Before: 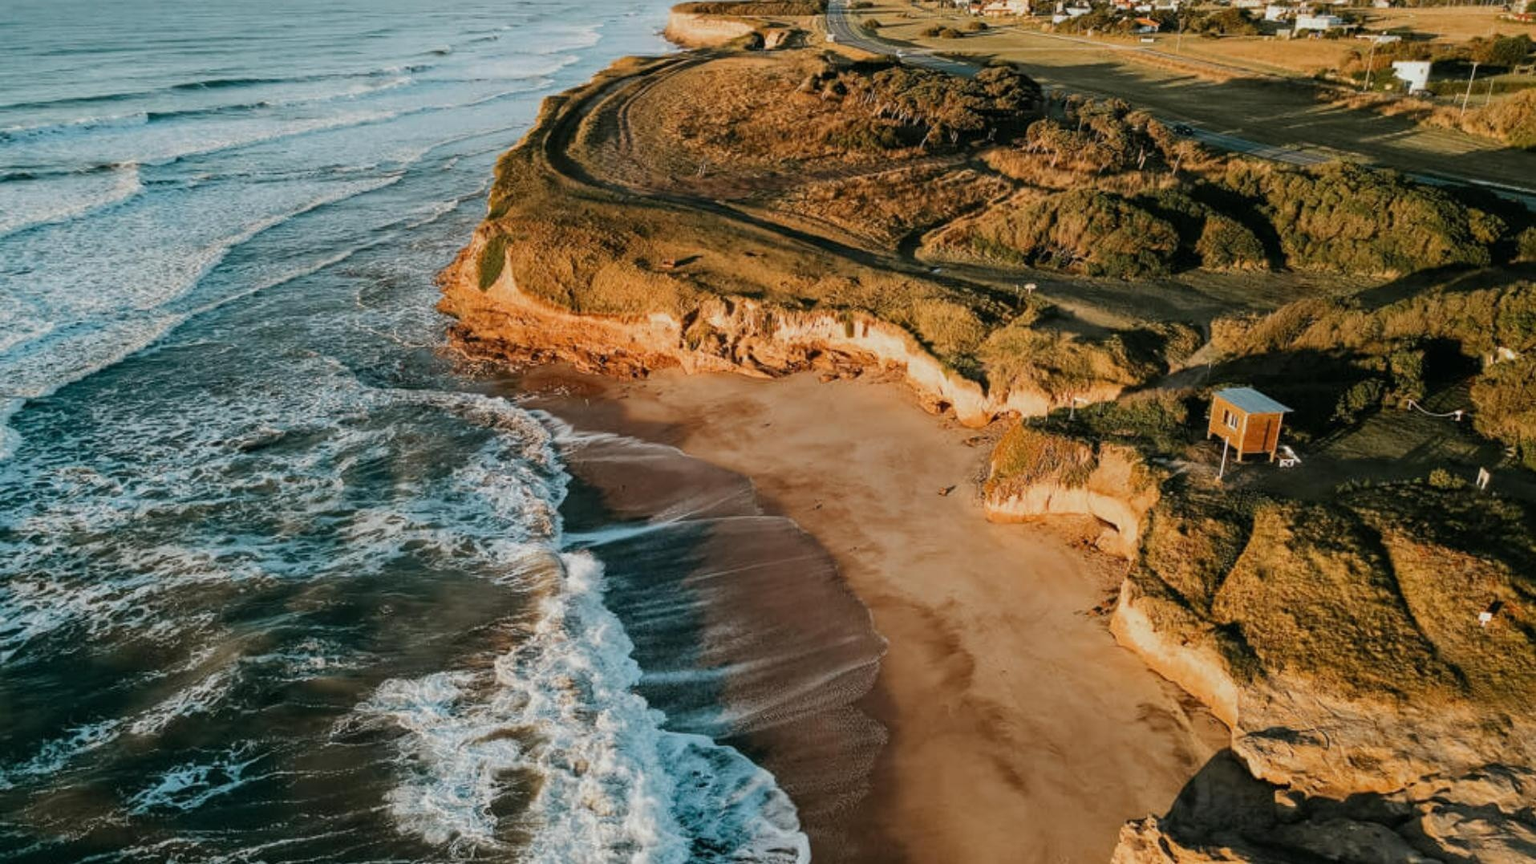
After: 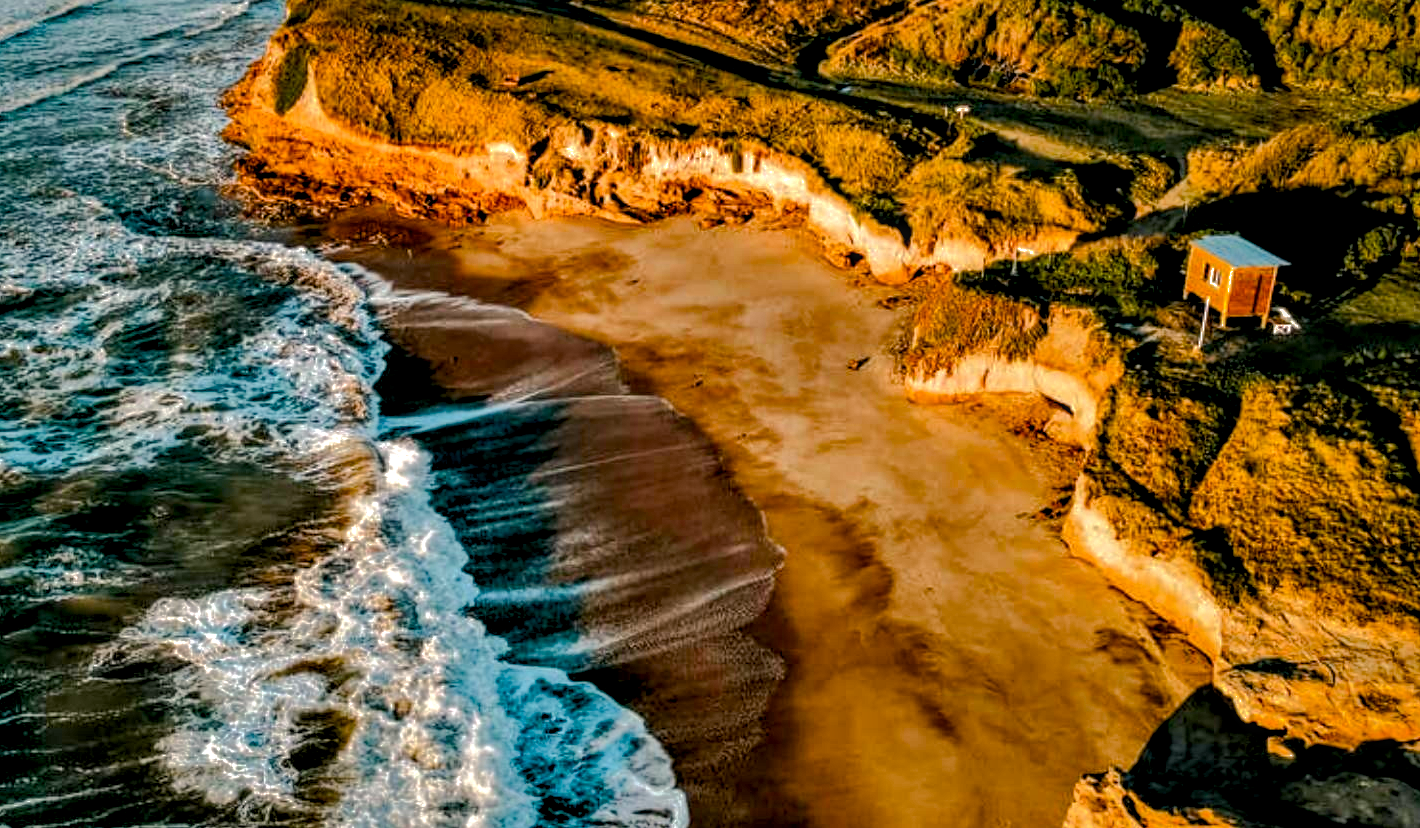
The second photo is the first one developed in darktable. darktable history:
shadows and highlights: shadows 24.75, highlights -70.89
crop: left 16.824%, top 23.05%, right 9.017%
contrast equalizer: octaves 7, y [[0.6 ×6], [0.55 ×6], [0 ×6], [0 ×6], [0 ×6]]
local contrast: highlights 63%, detail 143%, midtone range 0.423
contrast brightness saturation: saturation 0.122
color balance rgb: highlights gain › chroma 1.051%, highlights gain › hue 60.02°, global offset › luminance -0.367%, linear chroma grading › shadows -3.272%, linear chroma grading › highlights -3.252%, perceptual saturation grading › global saturation 40.873%, perceptual saturation grading › highlights -25.614%, perceptual saturation grading › mid-tones 35.314%, perceptual saturation grading › shadows 34.972%, contrast 4.872%
